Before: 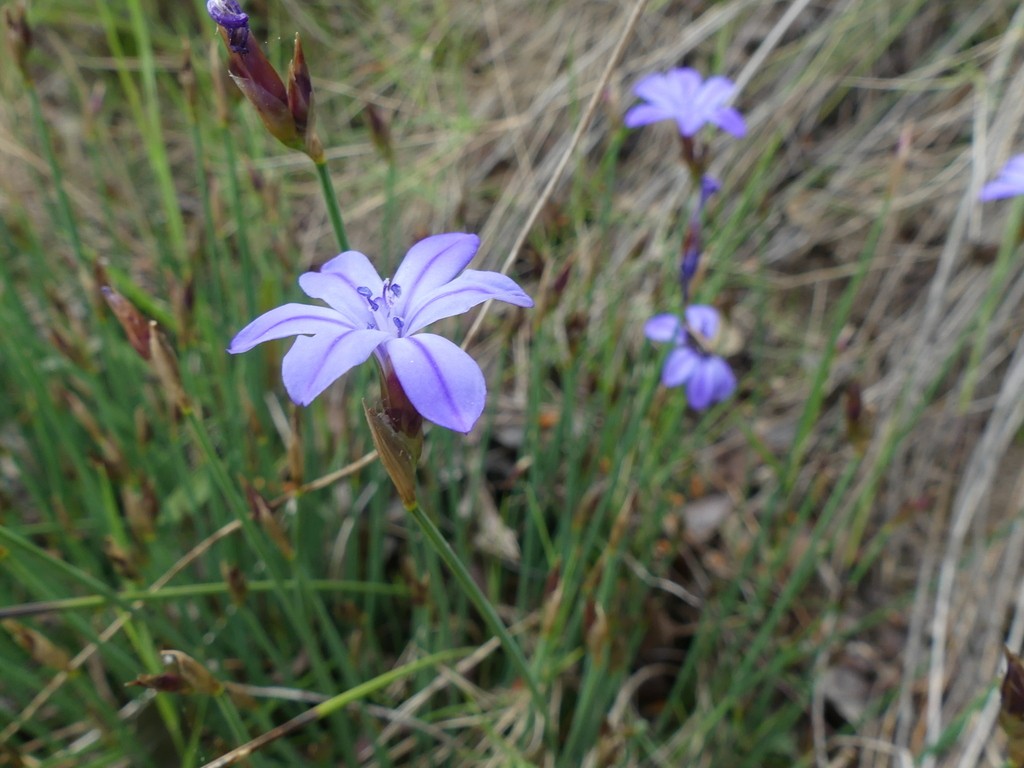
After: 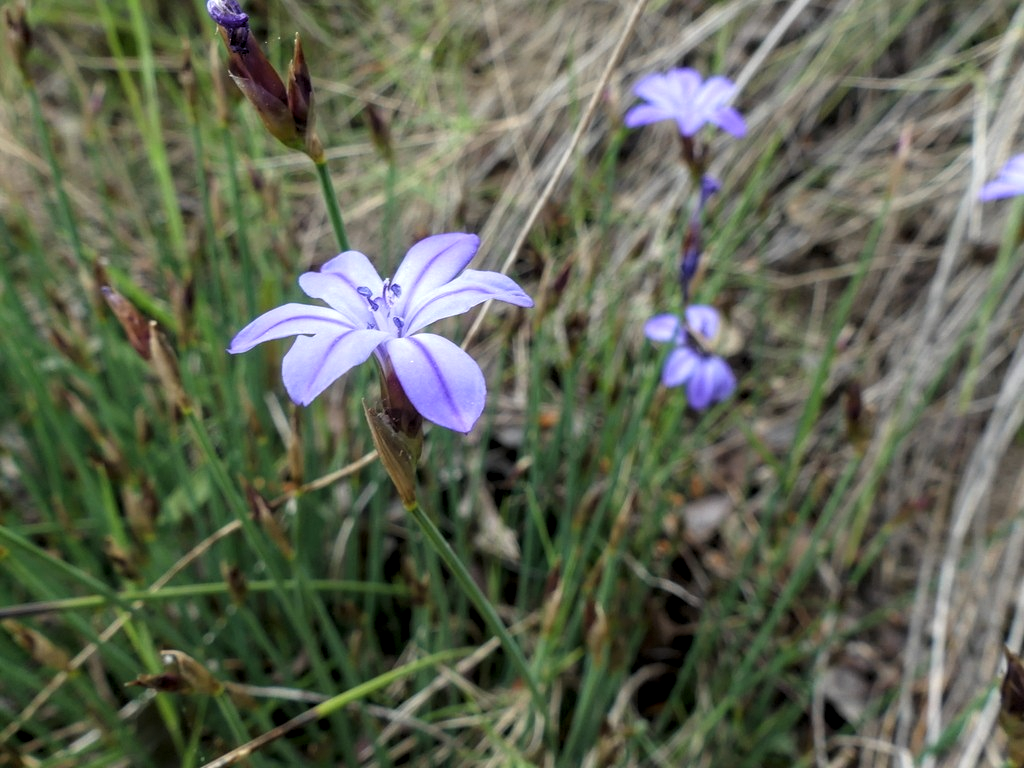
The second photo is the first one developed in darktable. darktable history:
local contrast: on, module defaults
levels: levels [0.062, 0.494, 0.925]
